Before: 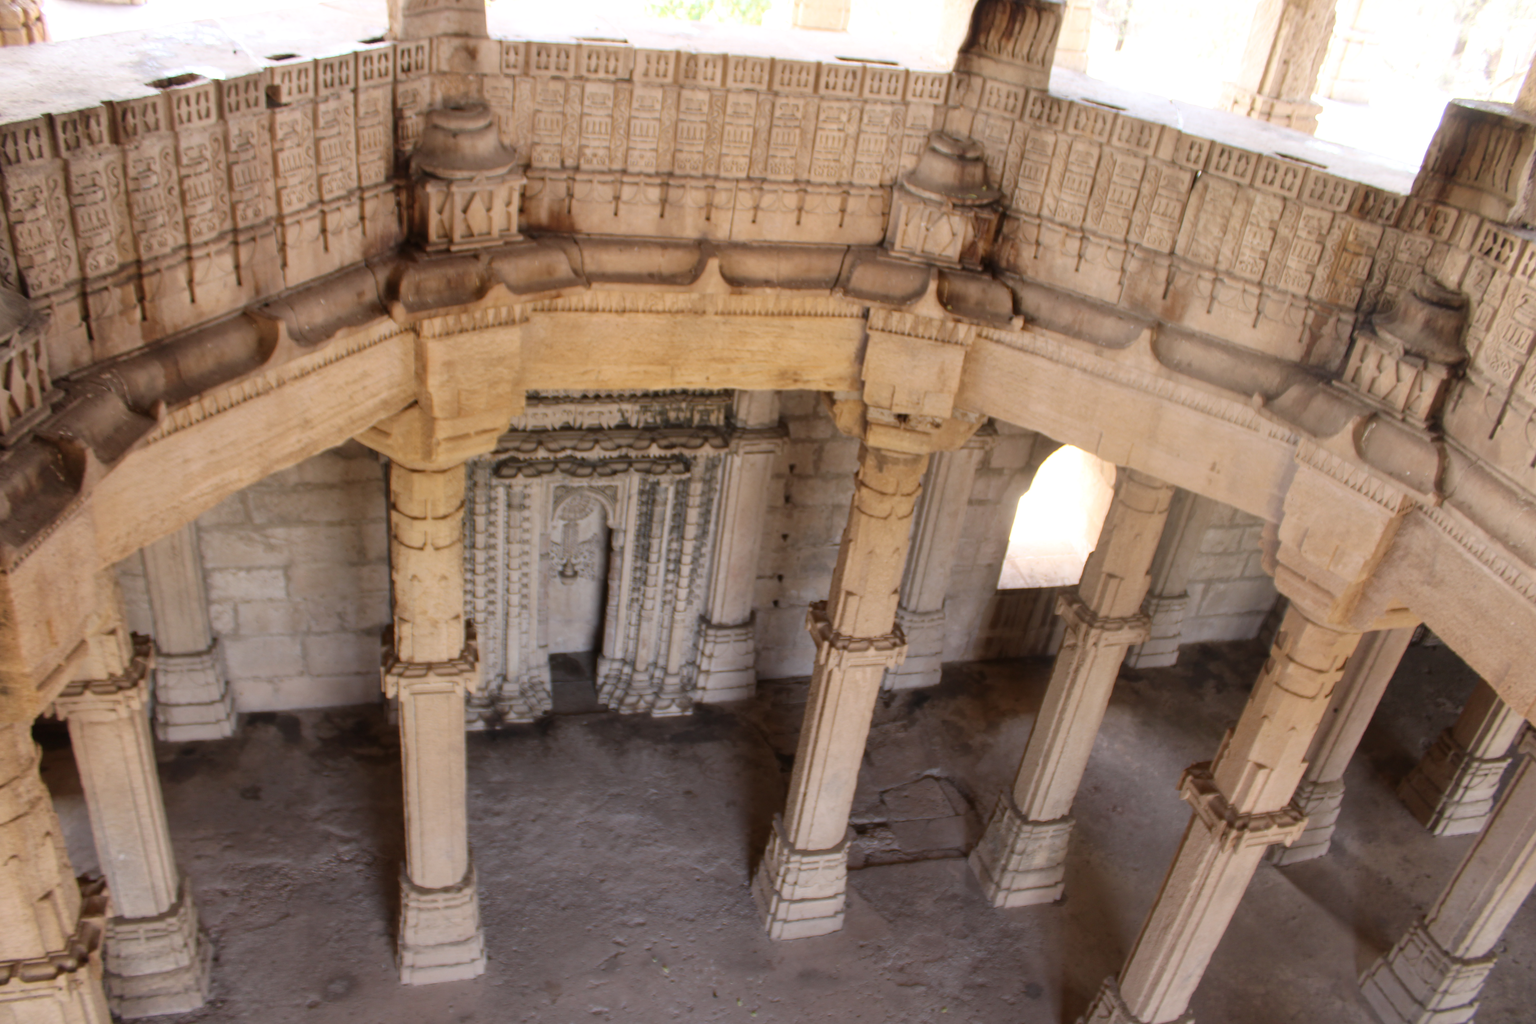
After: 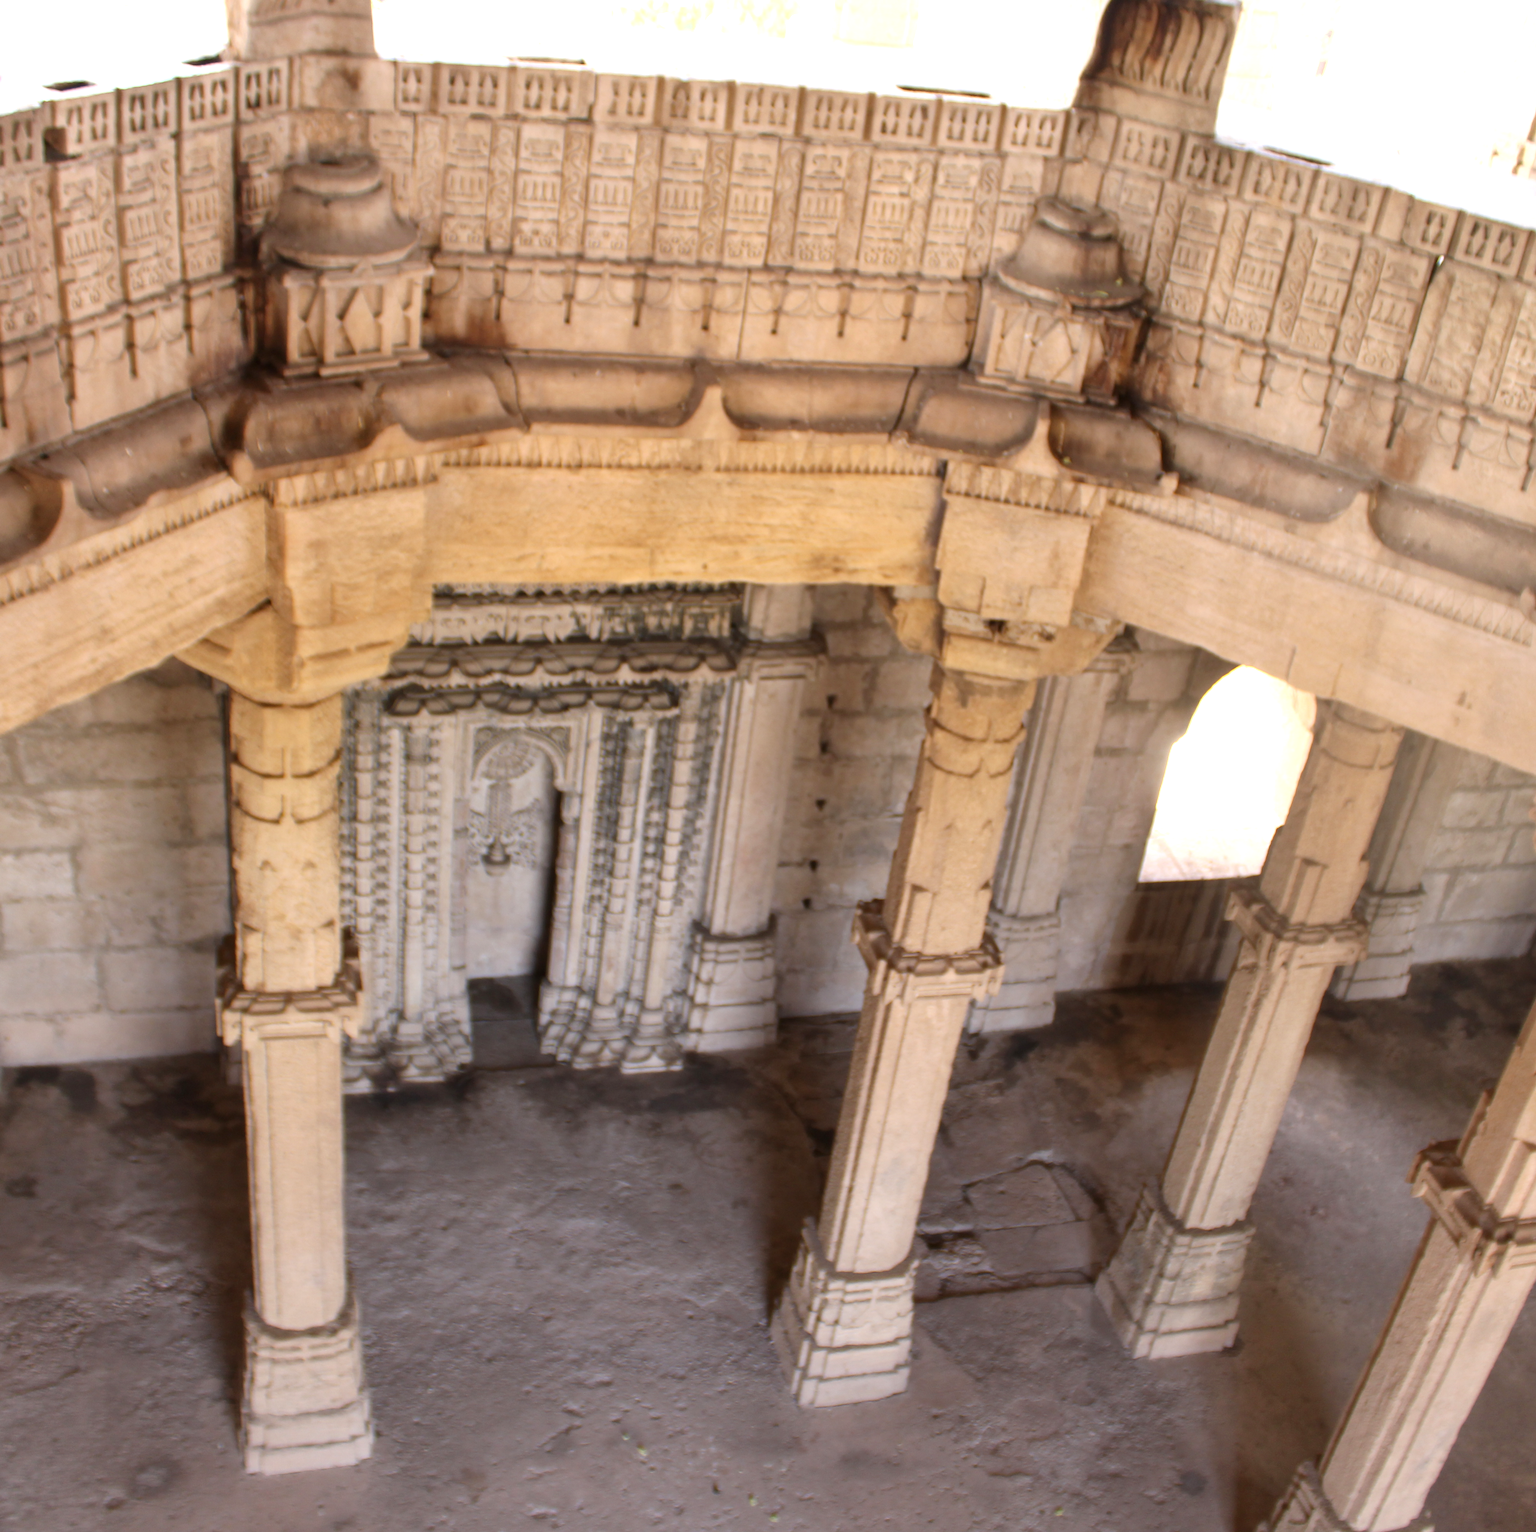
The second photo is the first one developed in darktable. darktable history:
crop: left 15.42%, right 17.762%
exposure: black level correction 0.001, exposure 0.498 EV, compensate highlight preservation false
shadows and highlights: shadows 37.05, highlights -27.99, soften with gaussian
